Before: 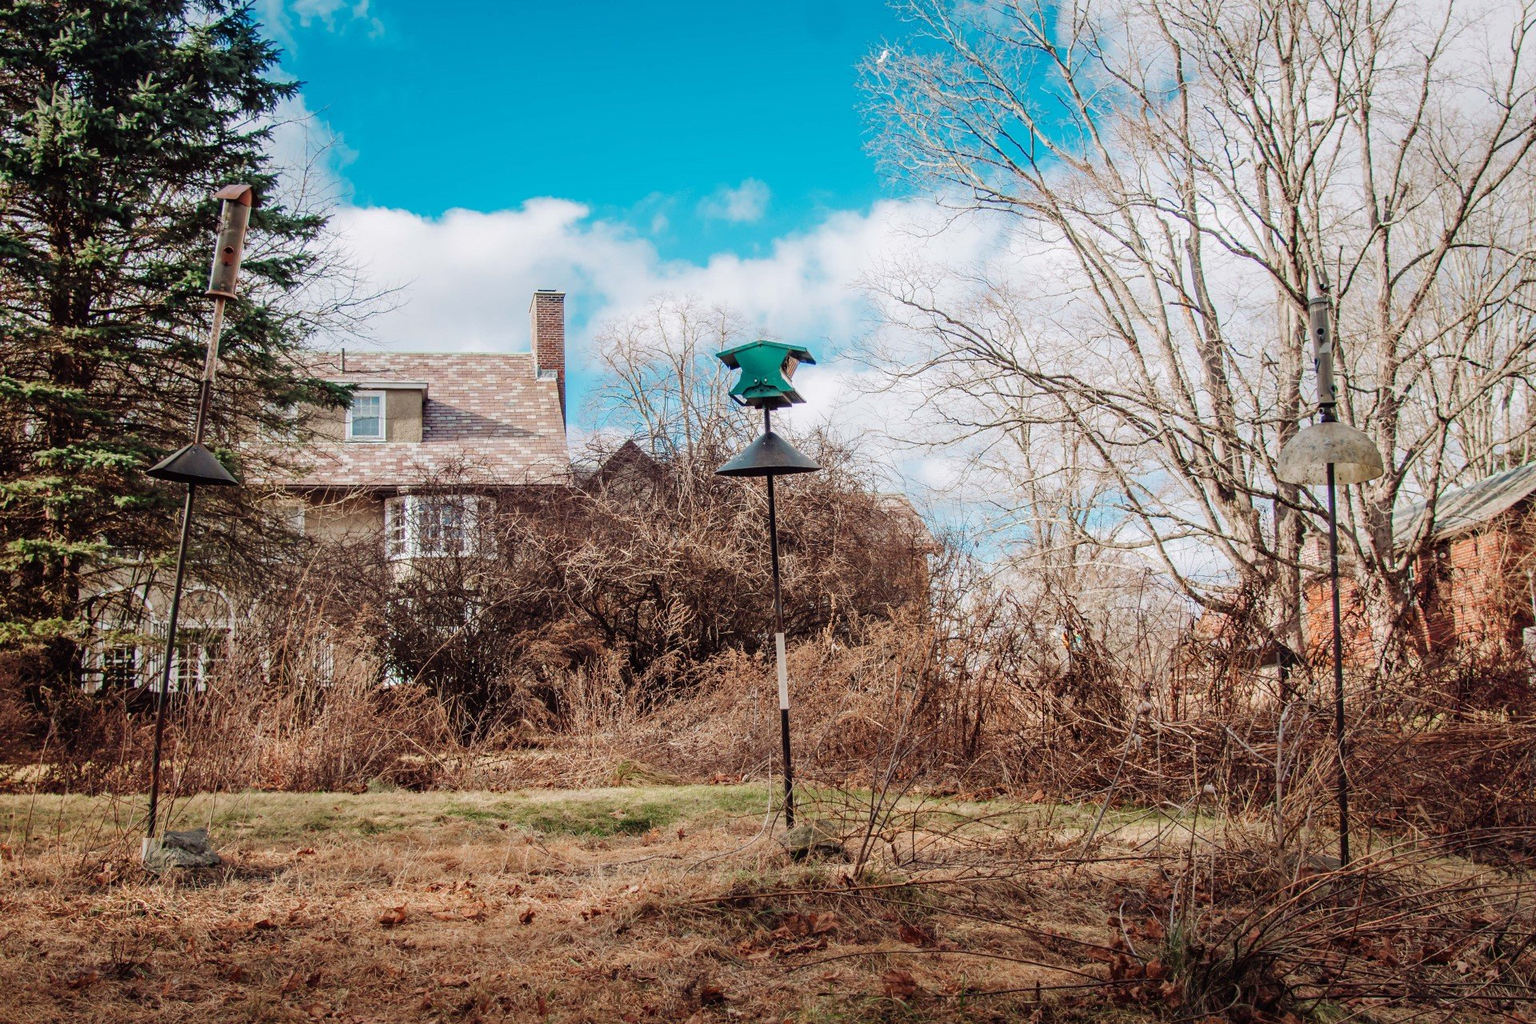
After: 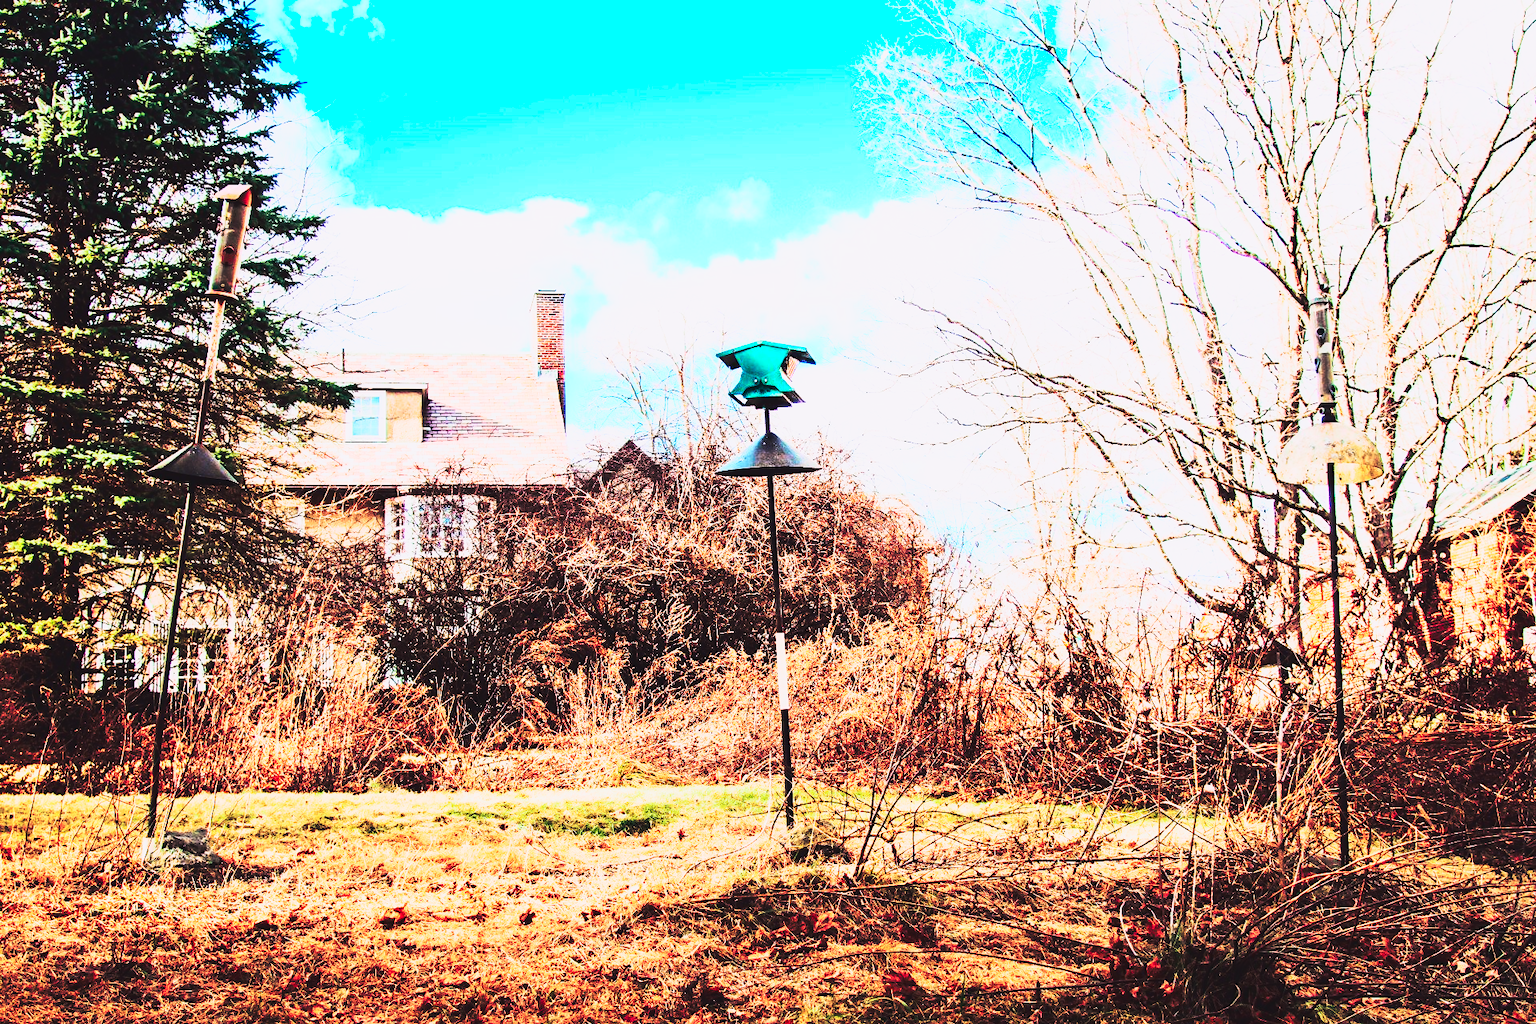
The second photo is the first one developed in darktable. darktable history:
contrast brightness saturation: contrast 0.139
base curve: curves: ch0 [(0, 0.015) (0.085, 0.116) (0.134, 0.298) (0.19, 0.545) (0.296, 0.764) (0.599, 0.982) (1, 1)], preserve colors none
tone curve: curves: ch0 [(0, 0.031) (0.139, 0.084) (0.311, 0.278) (0.495, 0.544) (0.718, 0.816) (0.841, 0.909) (1, 0.967)]; ch1 [(0, 0) (0.272, 0.249) (0.388, 0.385) (0.479, 0.456) (0.495, 0.497) (0.538, 0.55) (0.578, 0.595) (0.707, 0.778) (1, 1)]; ch2 [(0, 0) (0.125, 0.089) (0.353, 0.329) (0.443, 0.408) (0.502, 0.495) (0.56, 0.553) (0.608, 0.631) (1, 1)], color space Lab, independent channels, preserve colors none
